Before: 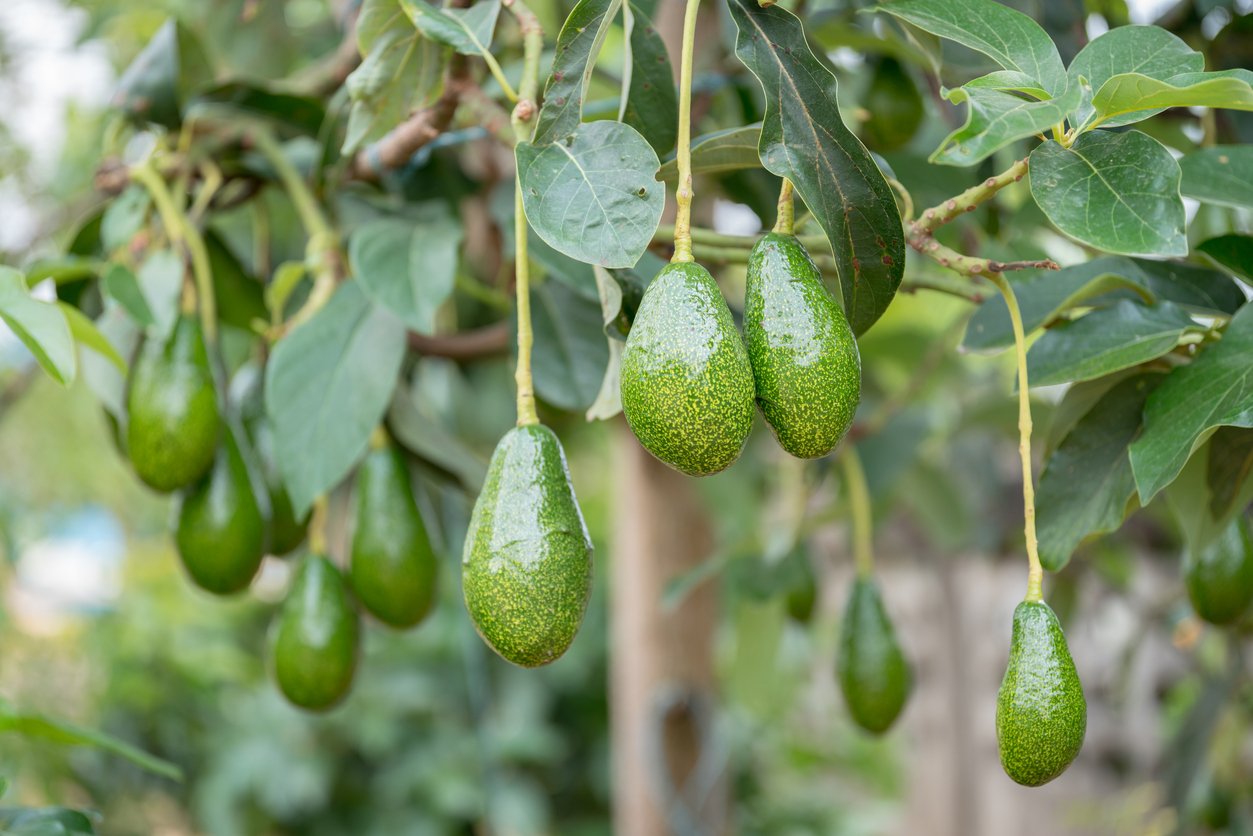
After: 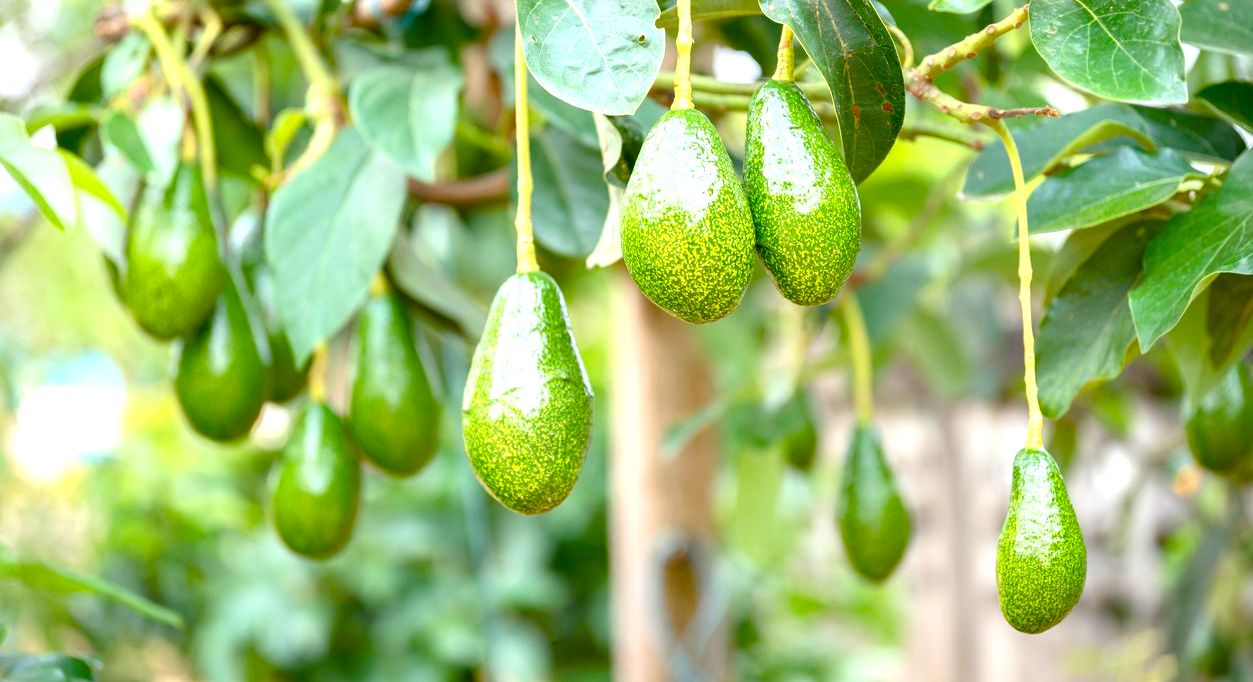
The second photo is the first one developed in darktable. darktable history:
crop and rotate: top 18.306%
exposure: exposure 1 EV, compensate highlight preservation false
vignetting: fall-off start 91.66%
color balance rgb: linear chroma grading › shadows -8.024%, linear chroma grading › global chroma 9.952%, perceptual saturation grading › global saturation 0.203%, perceptual saturation grading › mid-tones 6.295%, perceptual saturation grading › shadows 72.047%, global vibrance 20%
